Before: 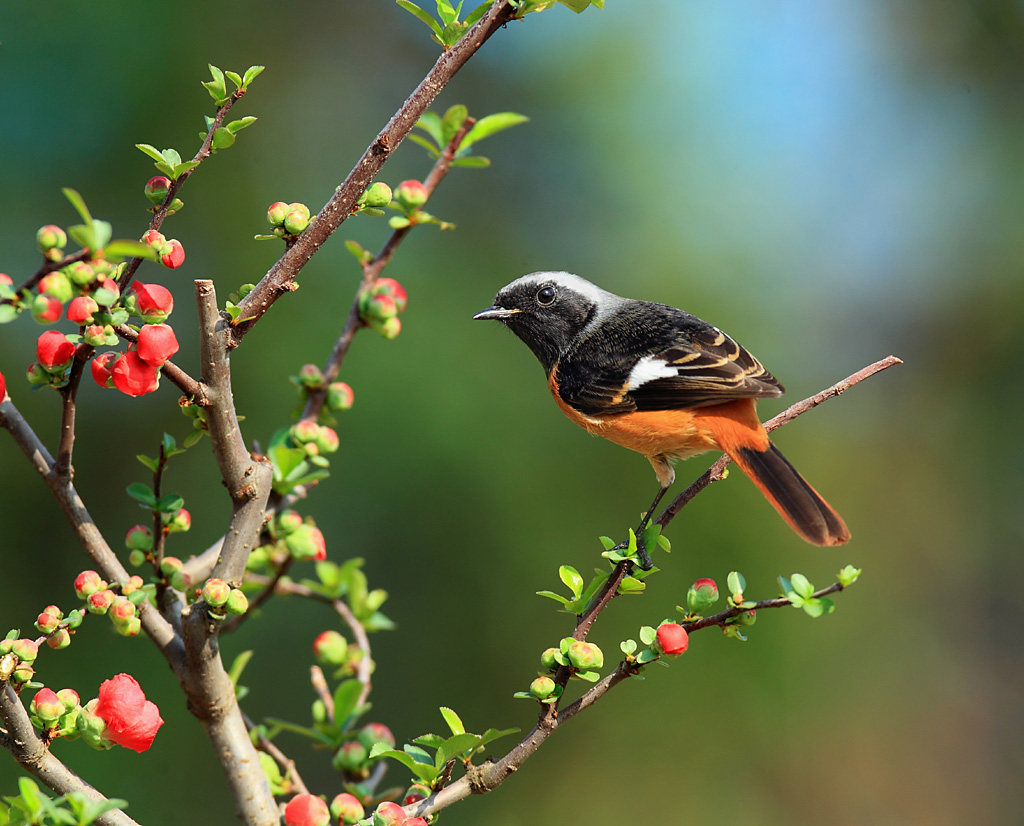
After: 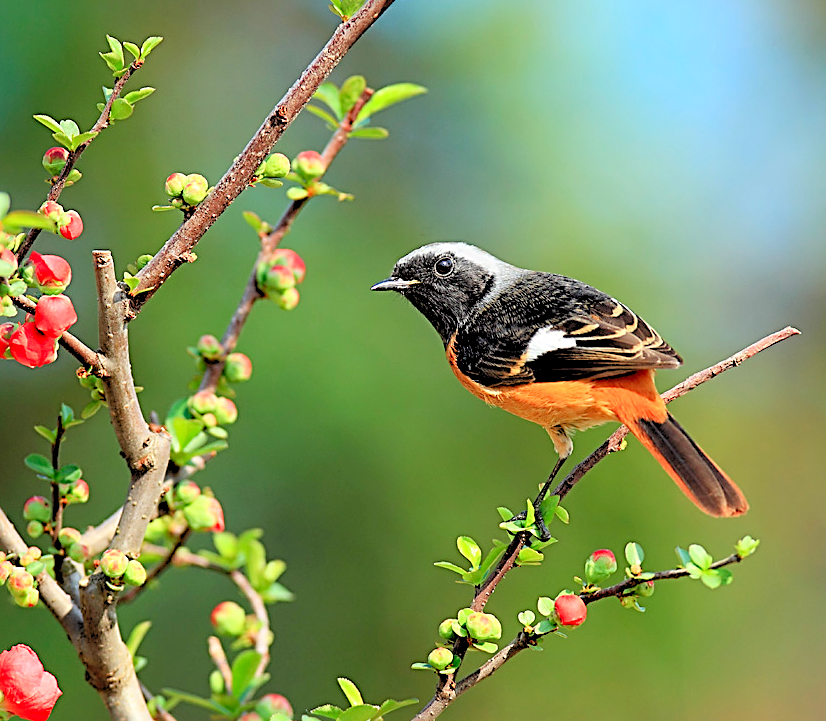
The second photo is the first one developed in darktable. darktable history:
sharpen: radius 2.649, amount 0.659
crop: left 9.992%, top 3.56%, right 9.256%, bottom 9.141%
levels: levels [0.072, 0.414, 0.976]
